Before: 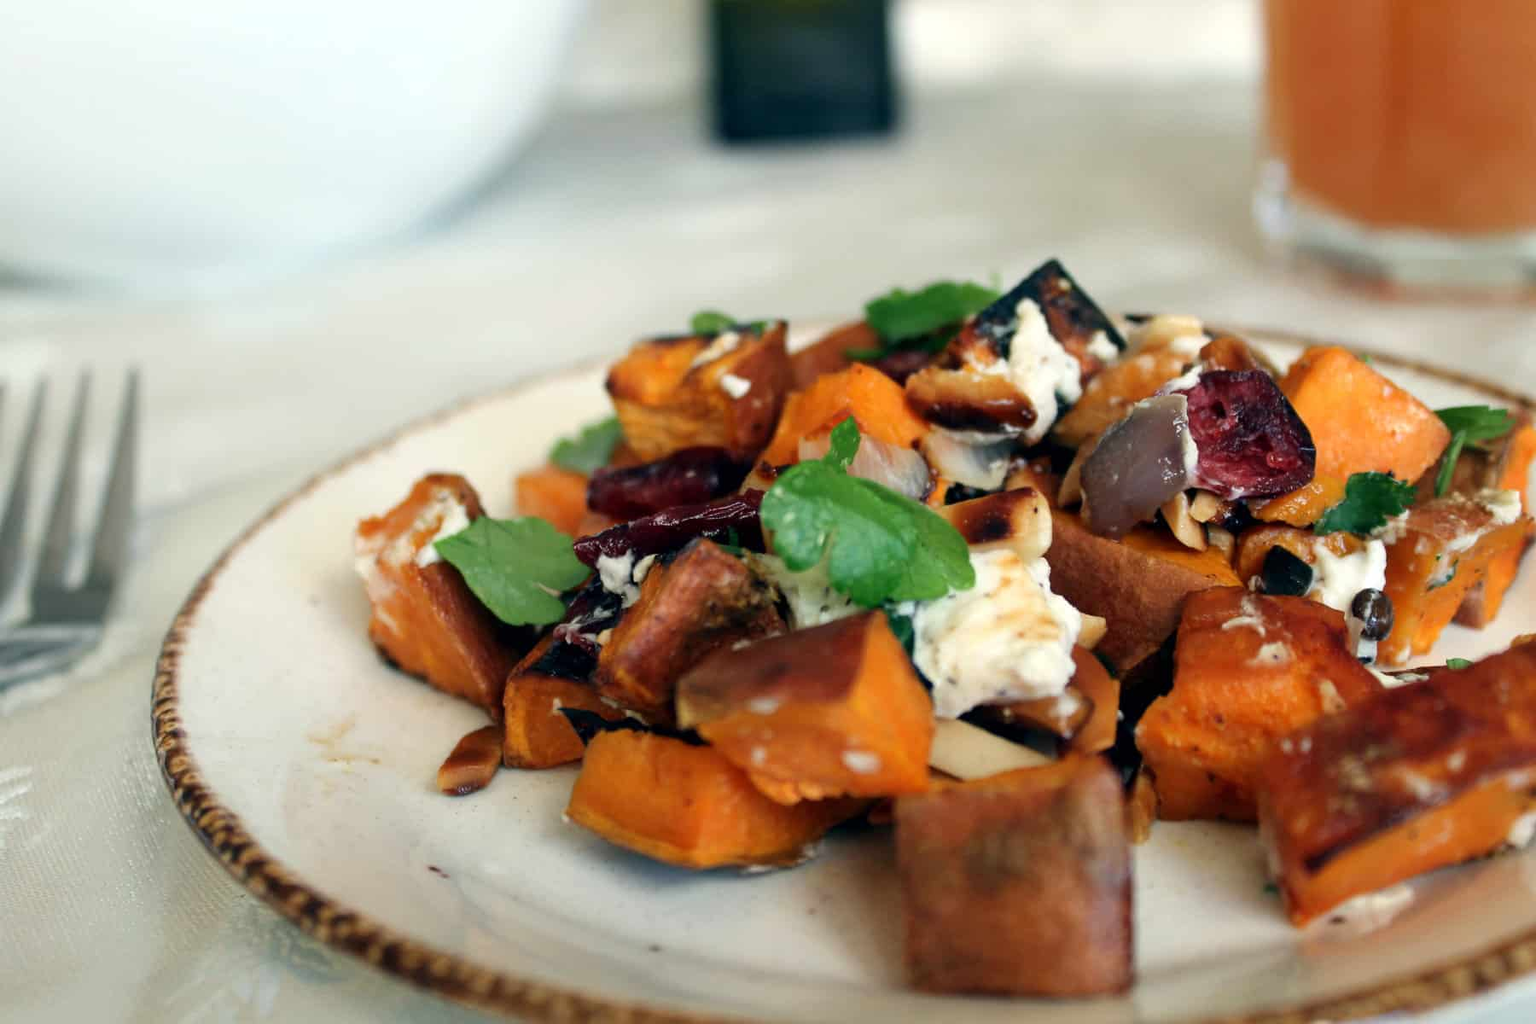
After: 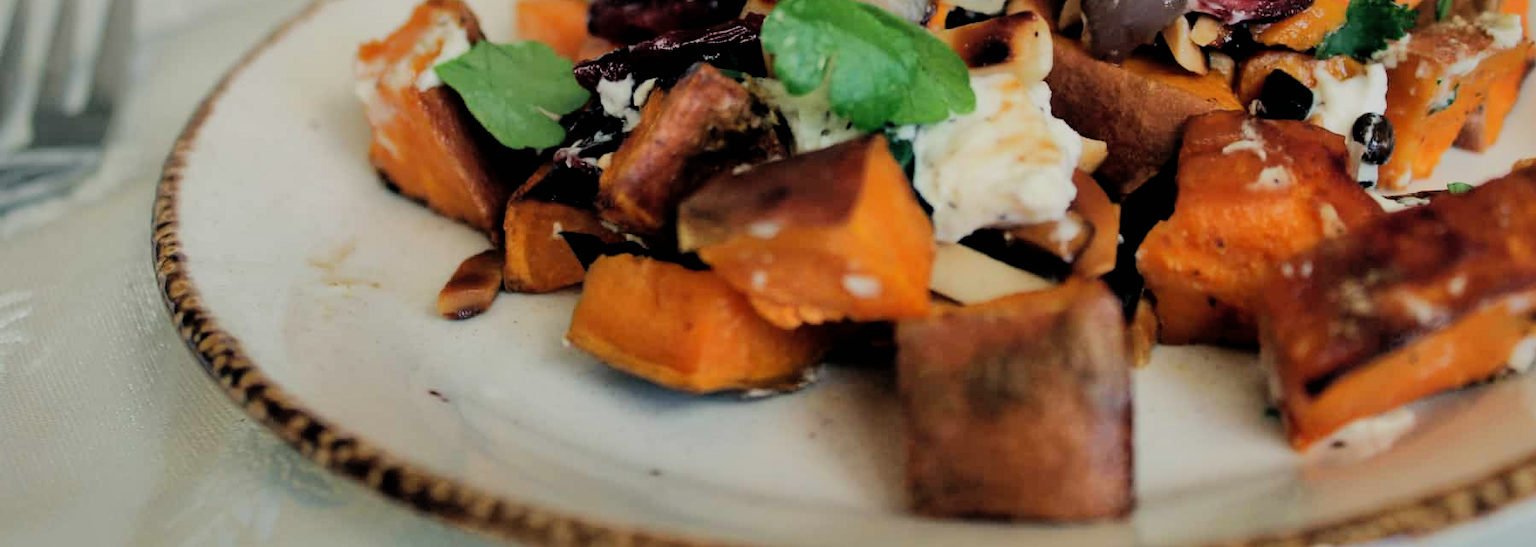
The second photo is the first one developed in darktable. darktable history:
shadows and highlights: shadows 39.5, highlights -59.9
crop and rotate: top 46.581%, right 0.003%
filmic rgb: black relative exposure -5 EV, white relative exposure 3.97 EV, hardness 2.88, contrast 1.301, highlights saturation mix -10.56%
